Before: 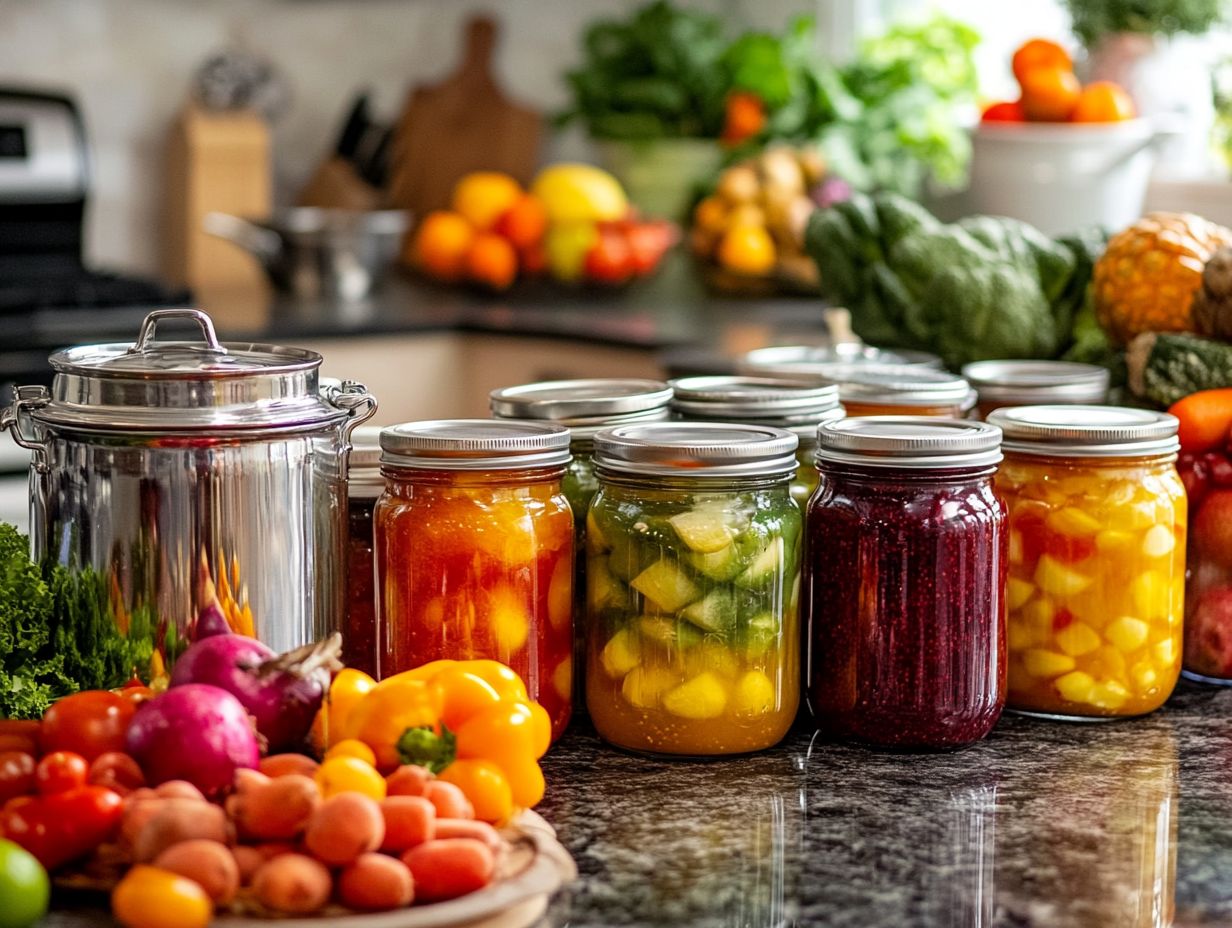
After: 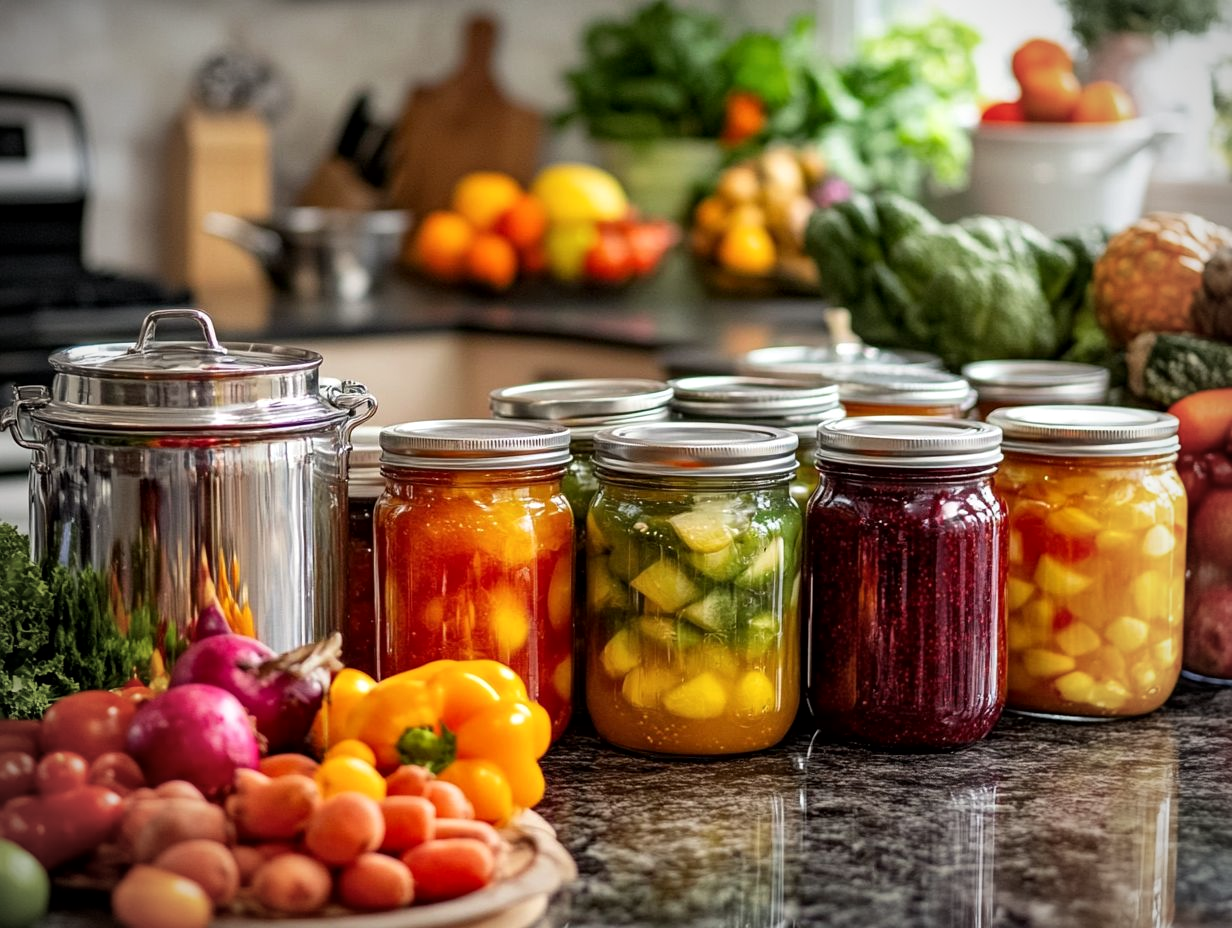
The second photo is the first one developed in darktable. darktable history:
local contrast: mode bilateral grid, contrast 20, coarseness 50, detail 120%, midtone range 0.2
vignetting: fall-off start 74.49%, fall-off radius 65.9%, brightness -0.628, saturation -0.68
